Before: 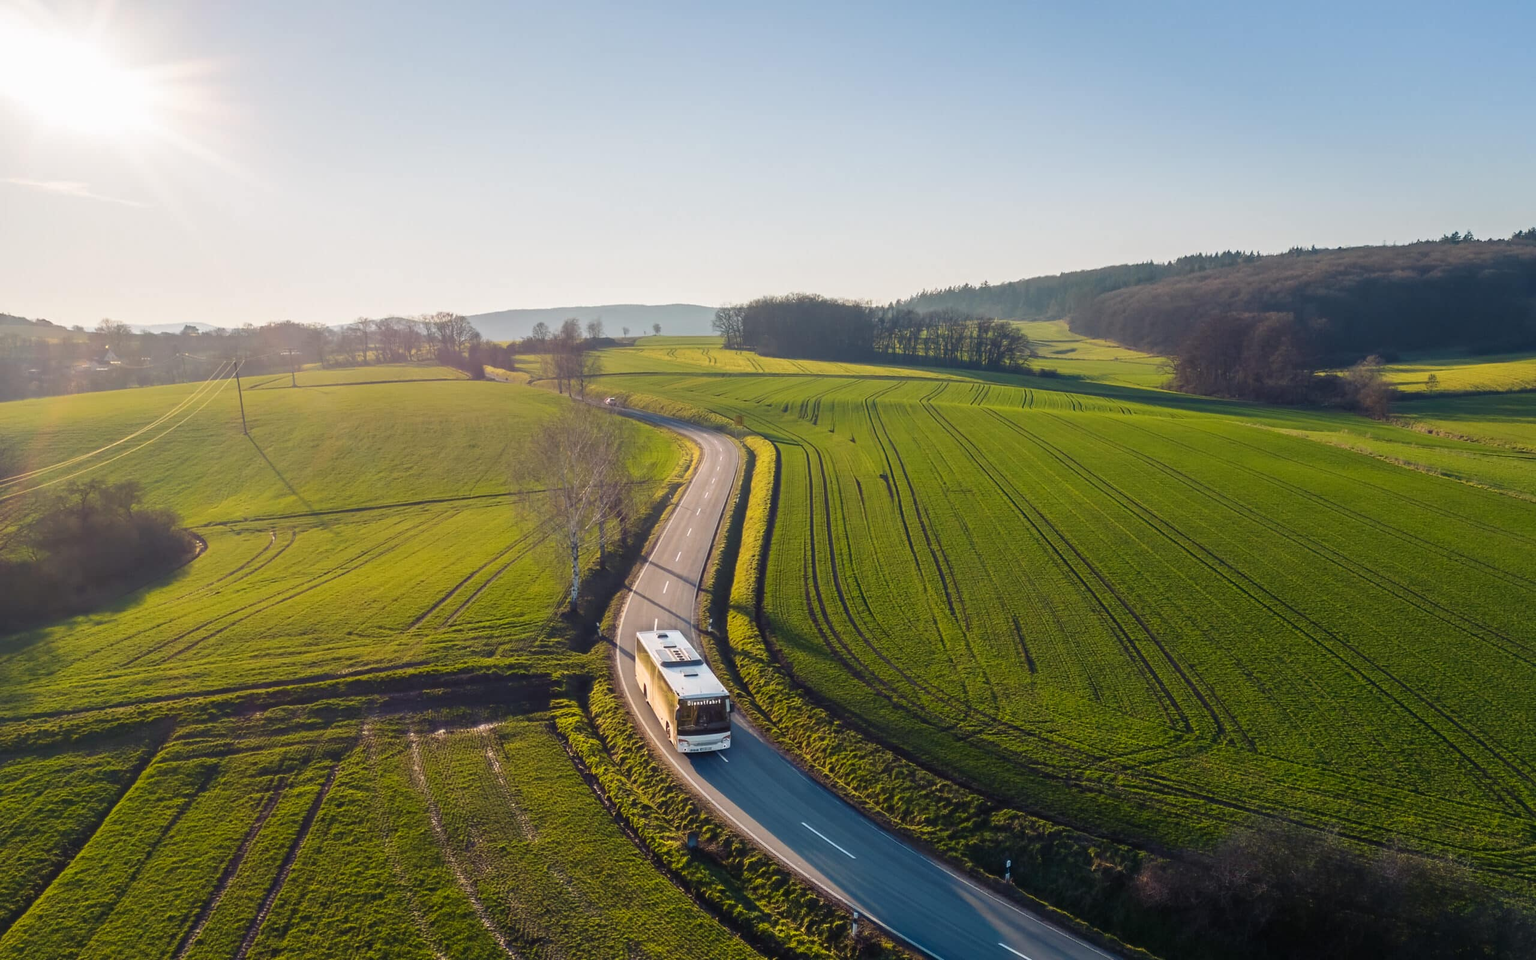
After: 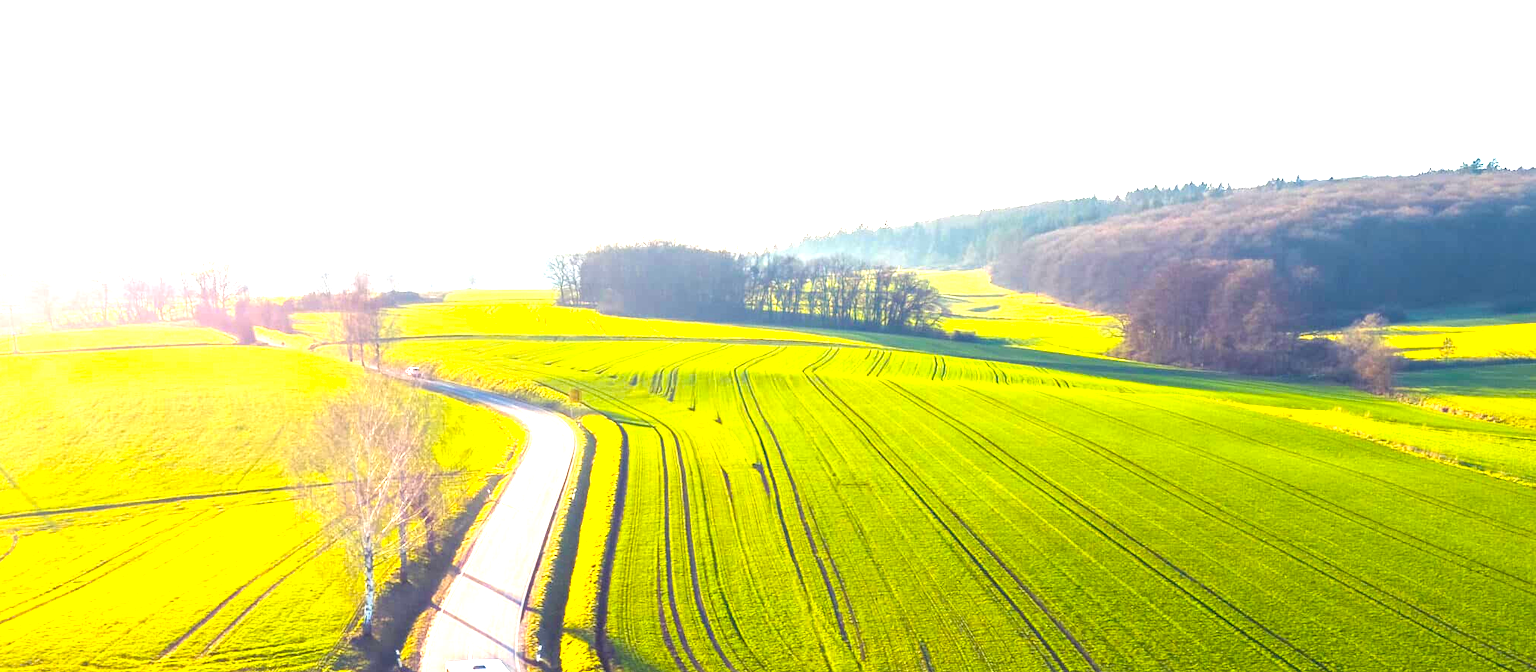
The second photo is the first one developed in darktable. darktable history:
exposure: black level correction 0, exposure 1.45 EV, compensate exposure bias true, compensate highlight preservation false
crop: left 18.38%, top 11.092%, right 2.134%, bottom 33.217%
color balance rgb: perceptual saturation grading › global saturation 25%, global vibrance 20%
